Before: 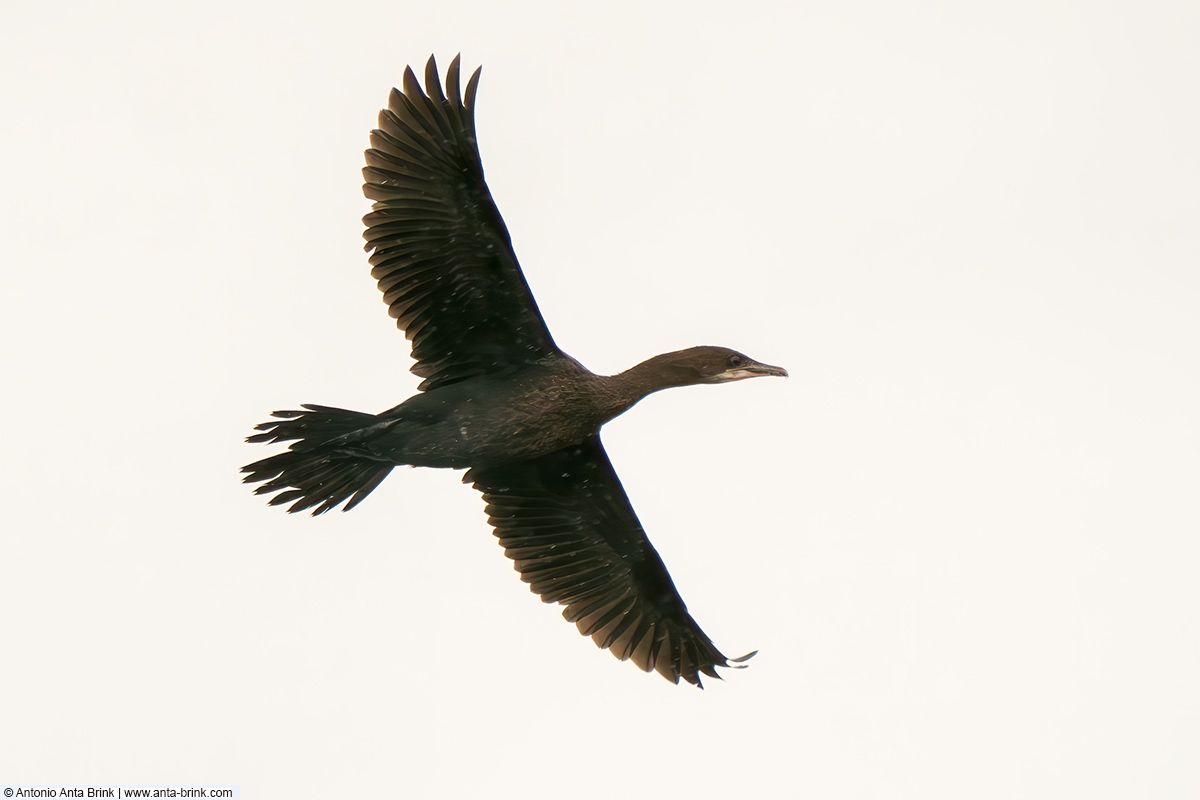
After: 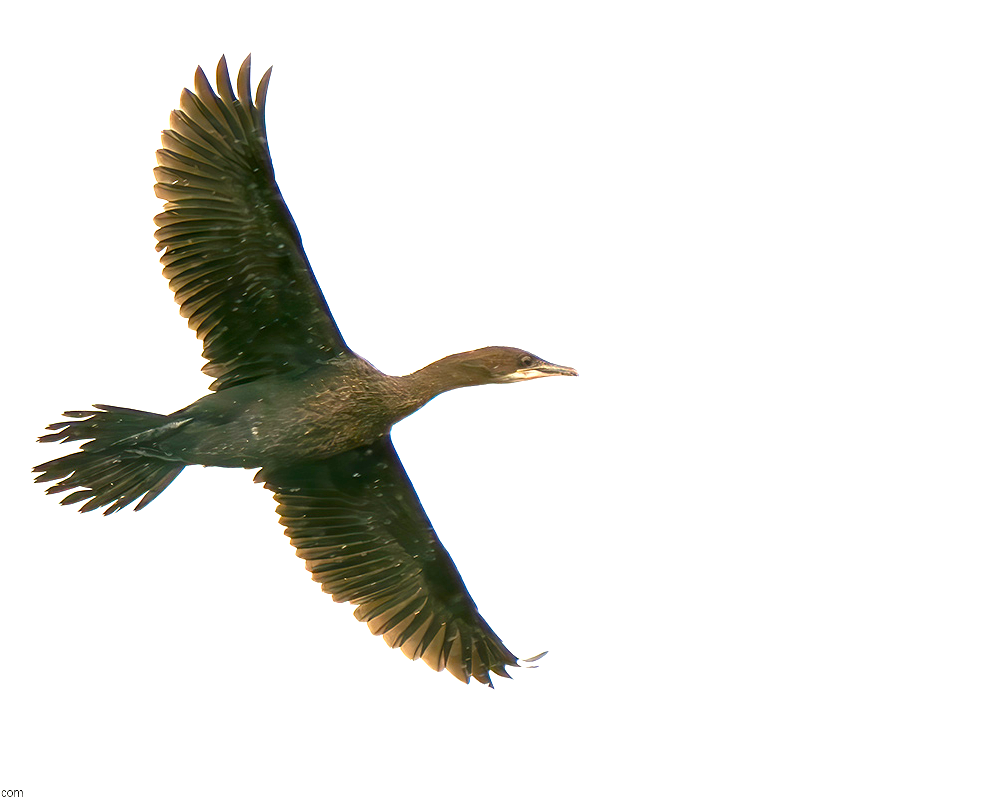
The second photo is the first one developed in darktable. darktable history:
sharpen: amount 0.212
color balance rgb: highlights gain › luminance 6.297%, highlights gain › chroma 2.527%, highlights gain › hue 87.61°, perceptual saturation grading › global saturation 20%, perceptual saturation grading › highlights -24.769%, perceptual saturation grading › shadows 24.454%, global vibrance 20%
crop: left 17.462%, bottom 0.043%
exposure: black level correction 0, exposure 1.294 EV, compensate highlight preservation false
